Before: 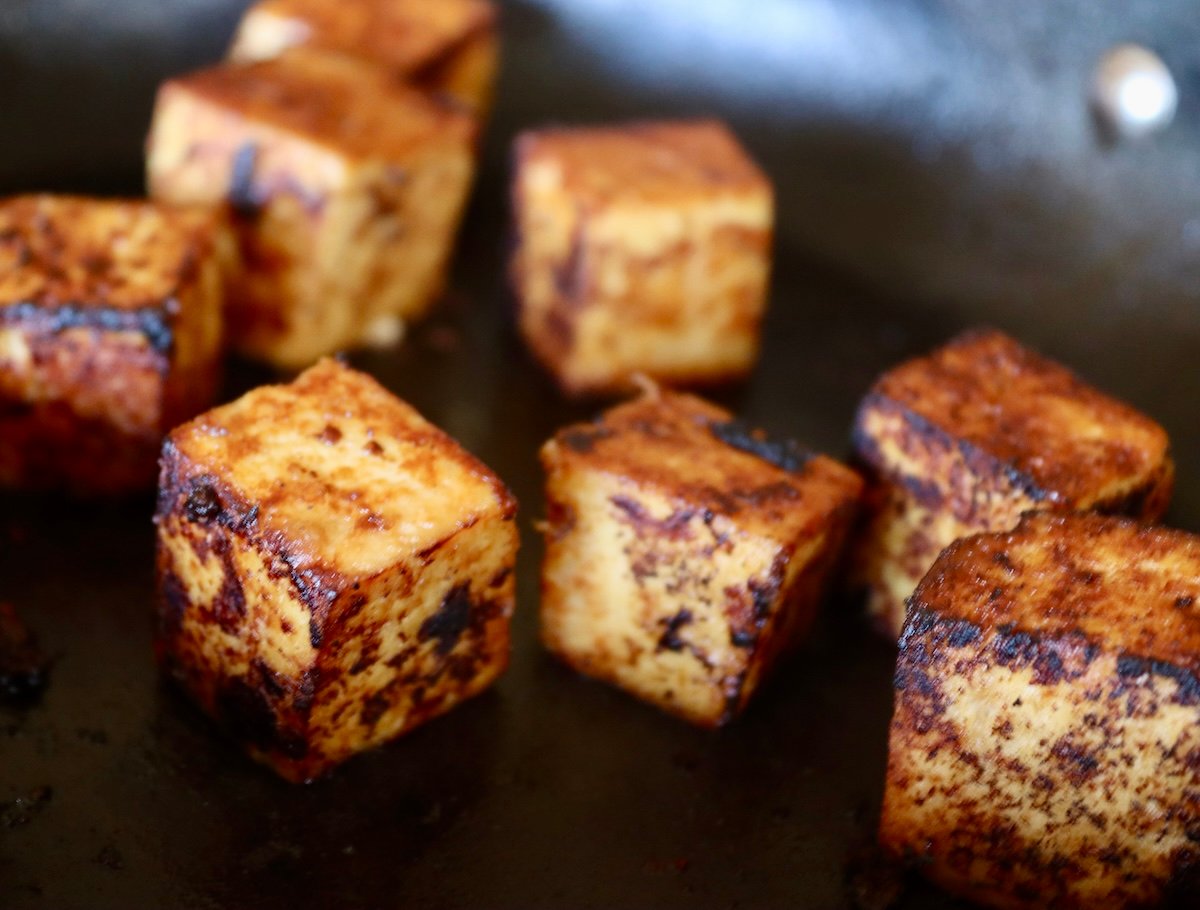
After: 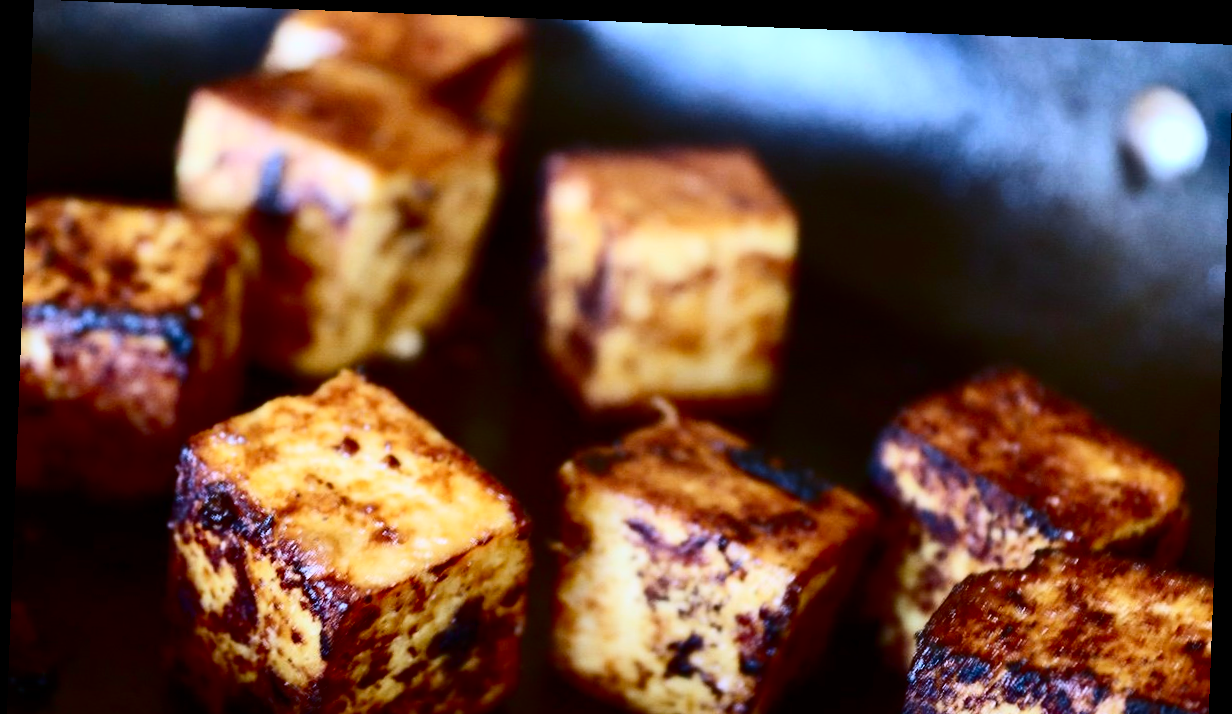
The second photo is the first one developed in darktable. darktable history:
crop: bottom 24.967%
rotate and perspective: rotation 2.17°, automatic cropping off
contrast brightness saturation: contrast 0.32, brightness -0.08, saturation 0.17
white balance: red 0.948, green 1.02, blue 1.176
